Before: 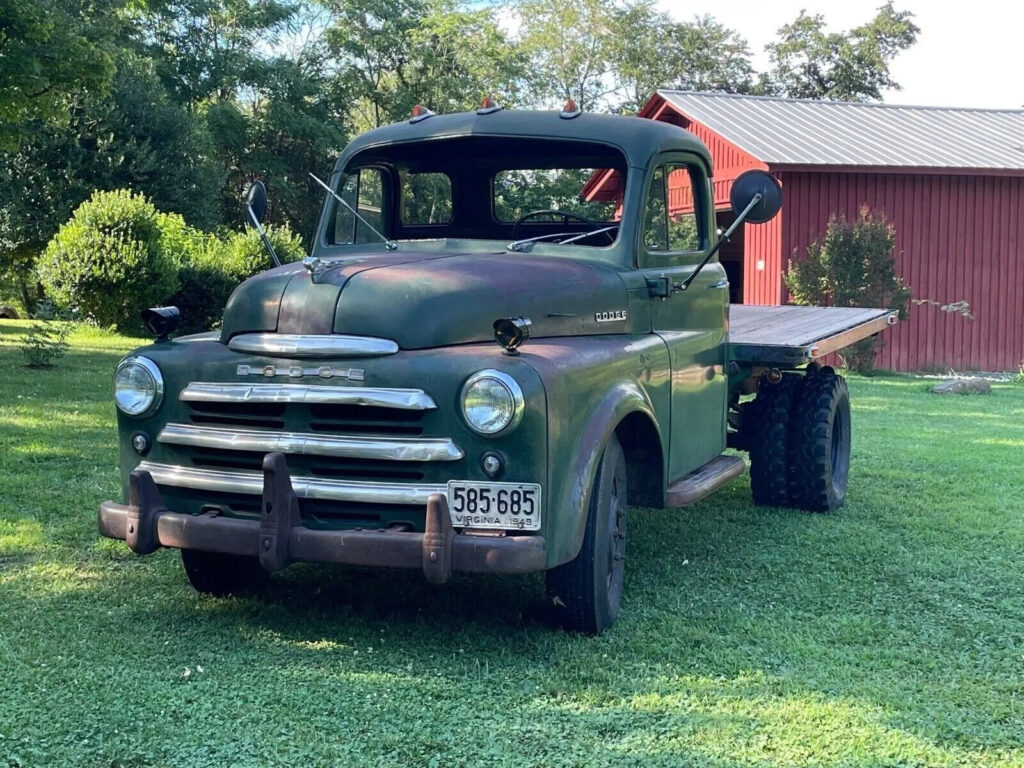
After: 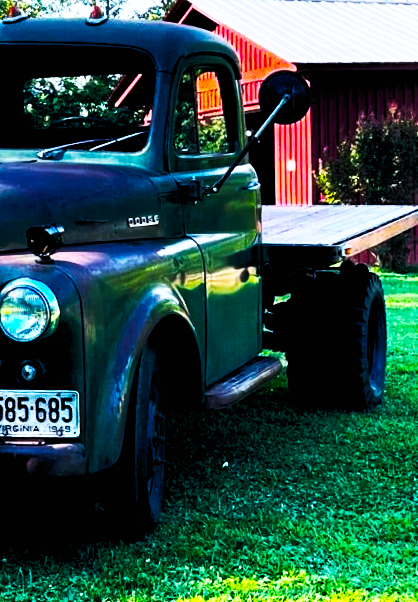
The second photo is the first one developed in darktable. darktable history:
base curve: curves: ch0 [(0, 0) (0.007, 0.004) (0.027, 0.03) (0.046, 0.07) (0.207, 0.54) (0.442, 0.872) (0.673, 0.972) (1, 1)], preserve colors none
crop: left 45.721%, top 13.393%, right 14.118%, bottom 10.01%
rgb levels: levels [[0.013, 0.434, 0.89], [0, 0.5, 1], [0, 0.5, 1]]
white balance: red 0.976, blue 1.04
rotate and perspective: rotation -1.77°, lens shift (horizontal) 0.004, automatic cropping off
tone curve: color space Lab, independent channels, preserve colors none
color balance rgb: linear chroma grading › global chroma 40.15%, perceptual saturation grading › global saturation 60.58%, perceptual saturation grading › highlights 20.44%, perceptual saturation grading › shadows -50.36%, perceptual brilliance grading › highlights 2.19%, perceptual brilliance grading › mid-tones -50.36%, perceptual brilliance grading › shadows -50.36%
